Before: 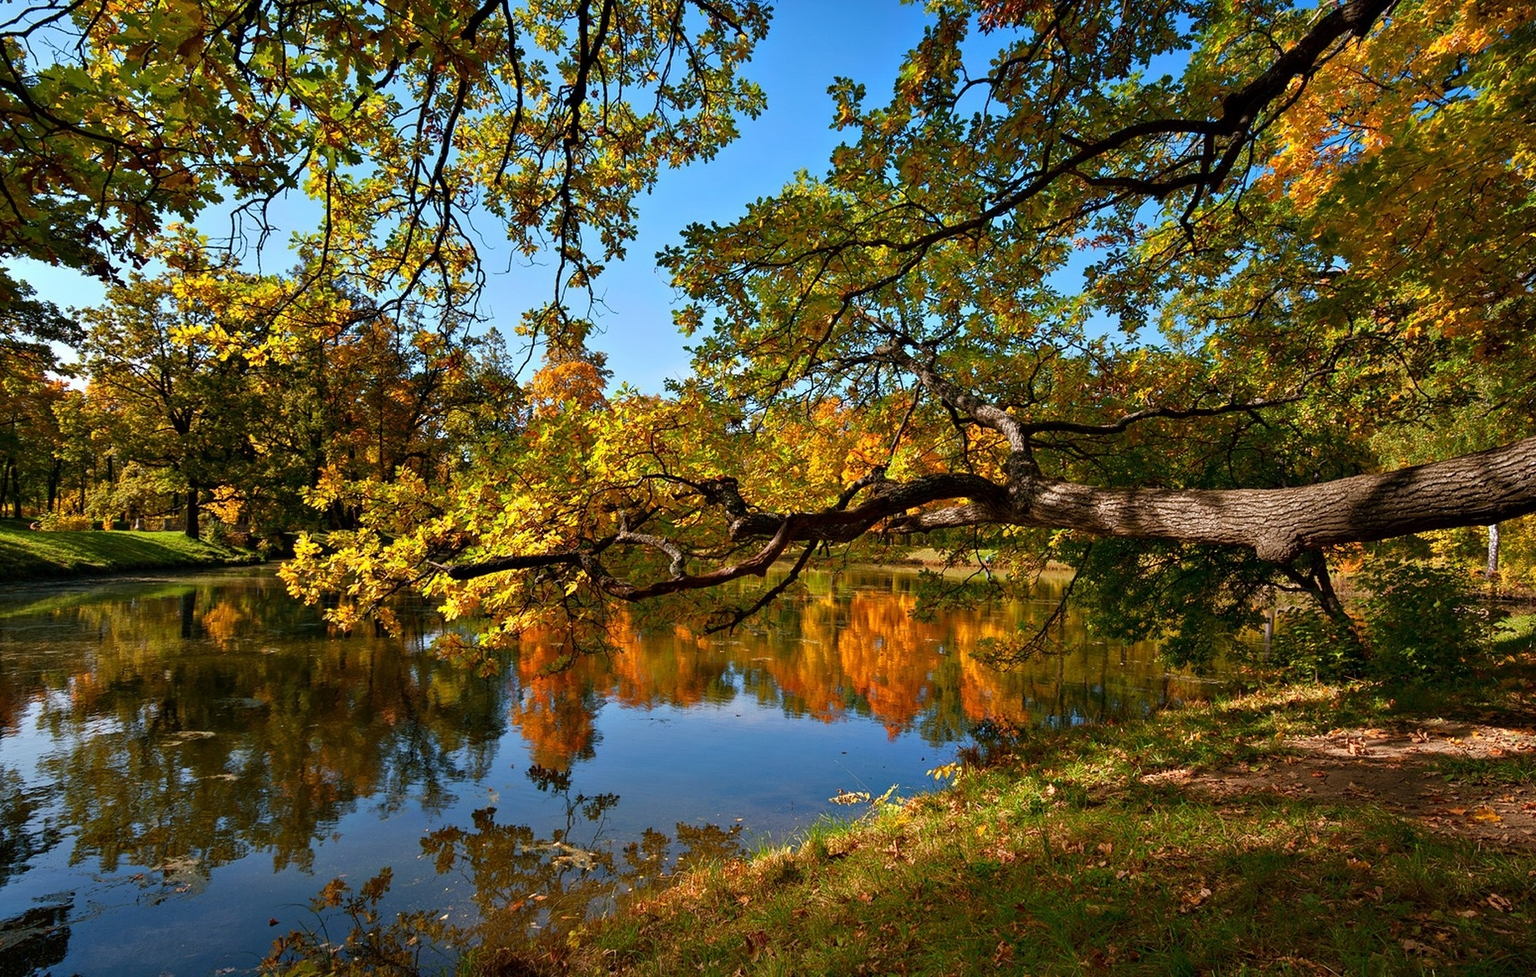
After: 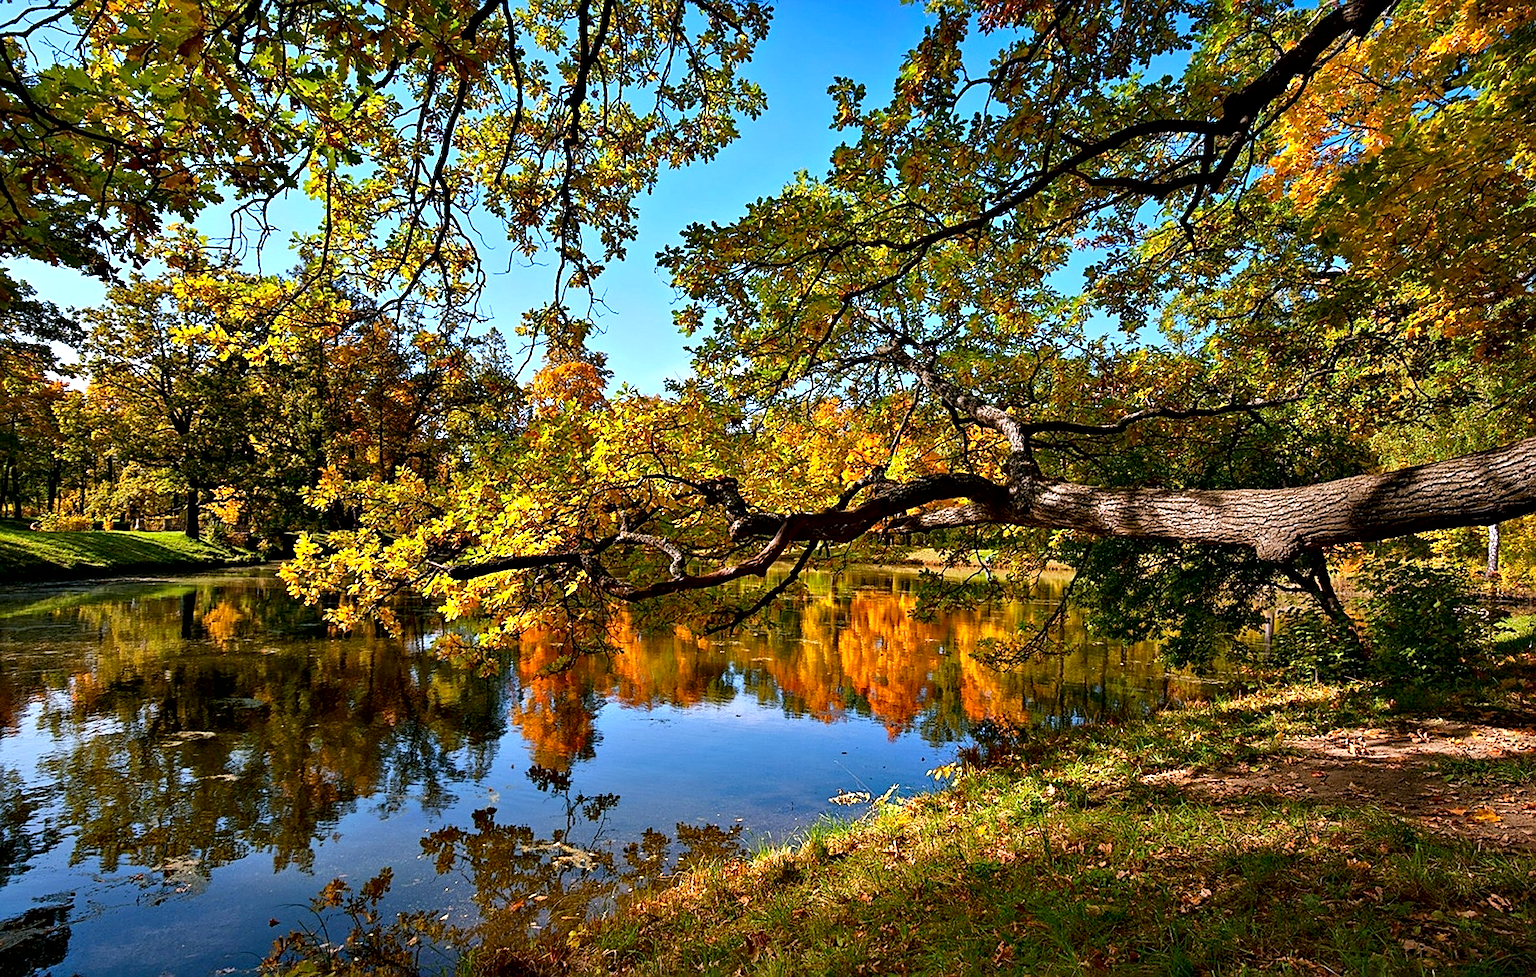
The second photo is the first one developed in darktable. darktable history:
color balance: output saturation 110%
color calibration: illuminant as shot in camera, x 0.358, y 0.373, temperature 4628.91 K
local contrast: mode bilateral grid, contrast 100, coarseness 100, detail 165%, midtone range 0.2
sharpen: on, module defaults
exposure: black level correction 0.001, exposure 0.3 EV, compensate highlight preservation false
